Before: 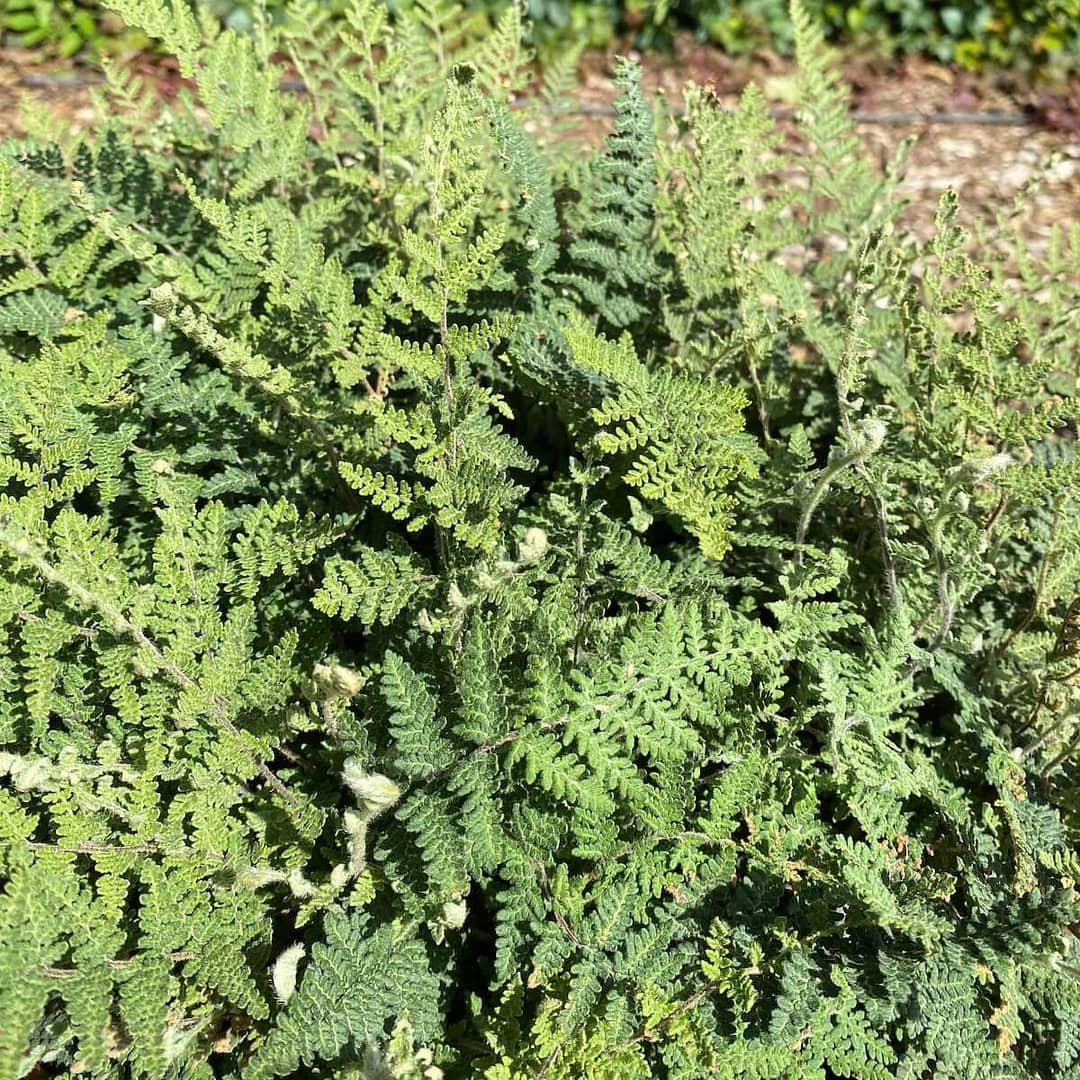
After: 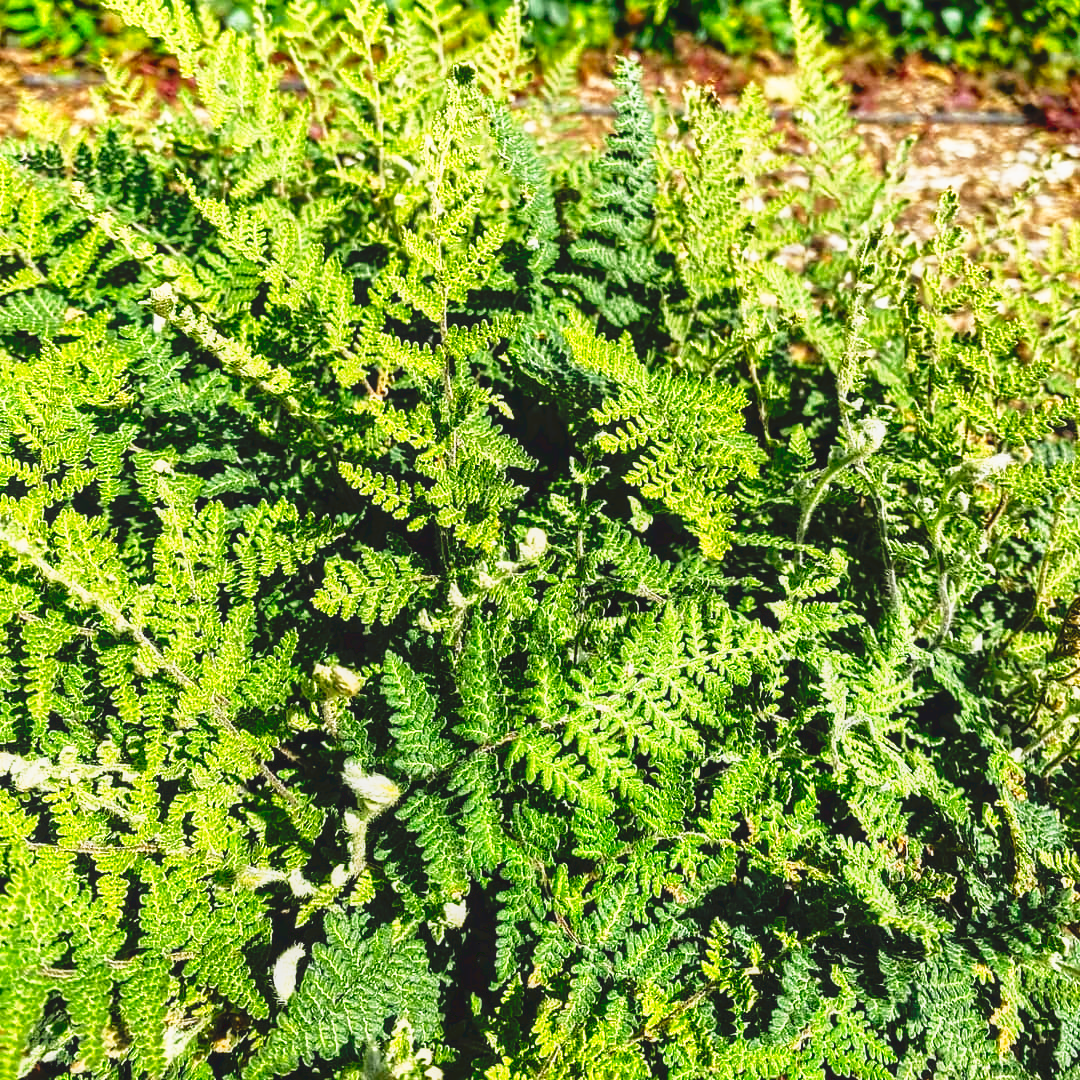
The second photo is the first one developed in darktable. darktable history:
color zones: curves: ch0 [(0.004, 0.588) (0.116, 0.636) (0.259, 0.476) (0.423, 0.464) (0.75, 0.5)]; ch1 [(0, 0) (0.143, 0) (0.286, 0) (0.429, 0) (0.571, 0) (0.714, 0) (0.857, 0)], mix -122.5%
local contrast: detail 110%
shadows and highlights: on, module defaults
tone curve: curves: ch0 [(0, 0) (0.003, 0.03) (0.011, 0.022) (0.025, 0.018) (0.044, 0.031) (0.069, 0.035) (0.1, 0.04) (0.136, 0.046) (0.177, 0.063) (0.224, 0.087) (0.277, 0.15) (0.335, 0.252) (0.399, 0.354) (0.468, 0.475) (0.543, 0.602) (0.623, 0.73) (0.709, 0.856) (0.801, 0.945) (0.898, 0.987) (1, 1)], preserve colors none
